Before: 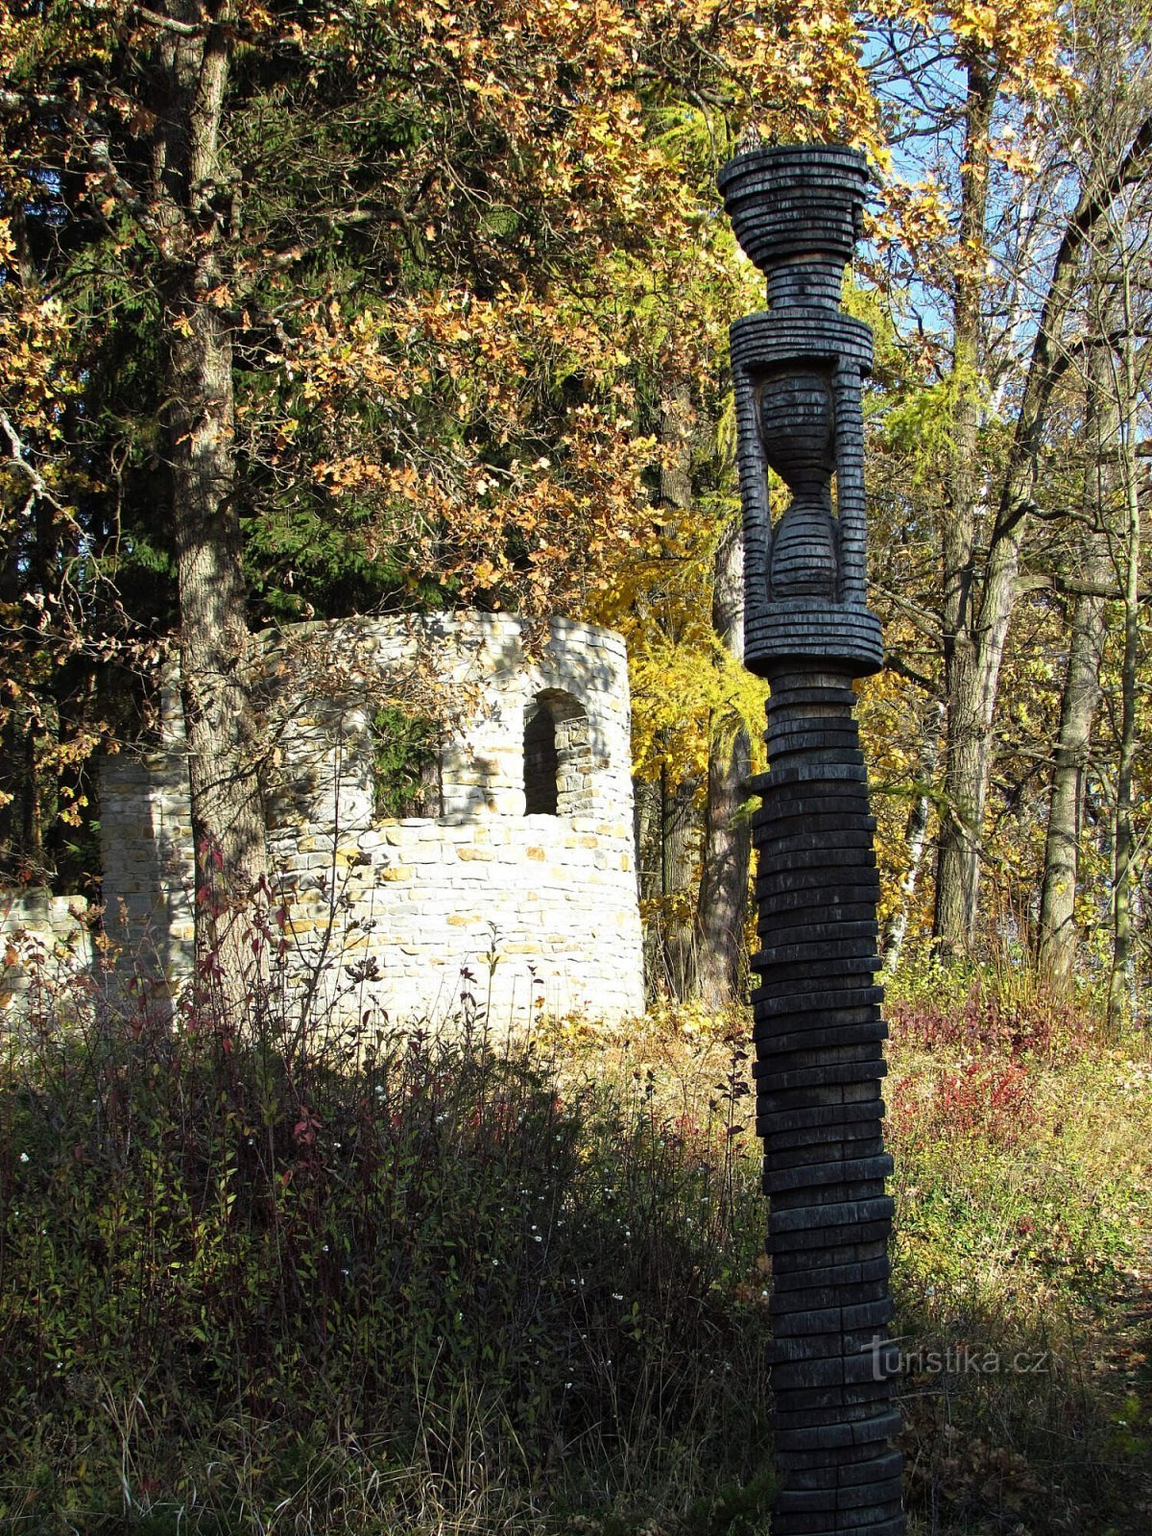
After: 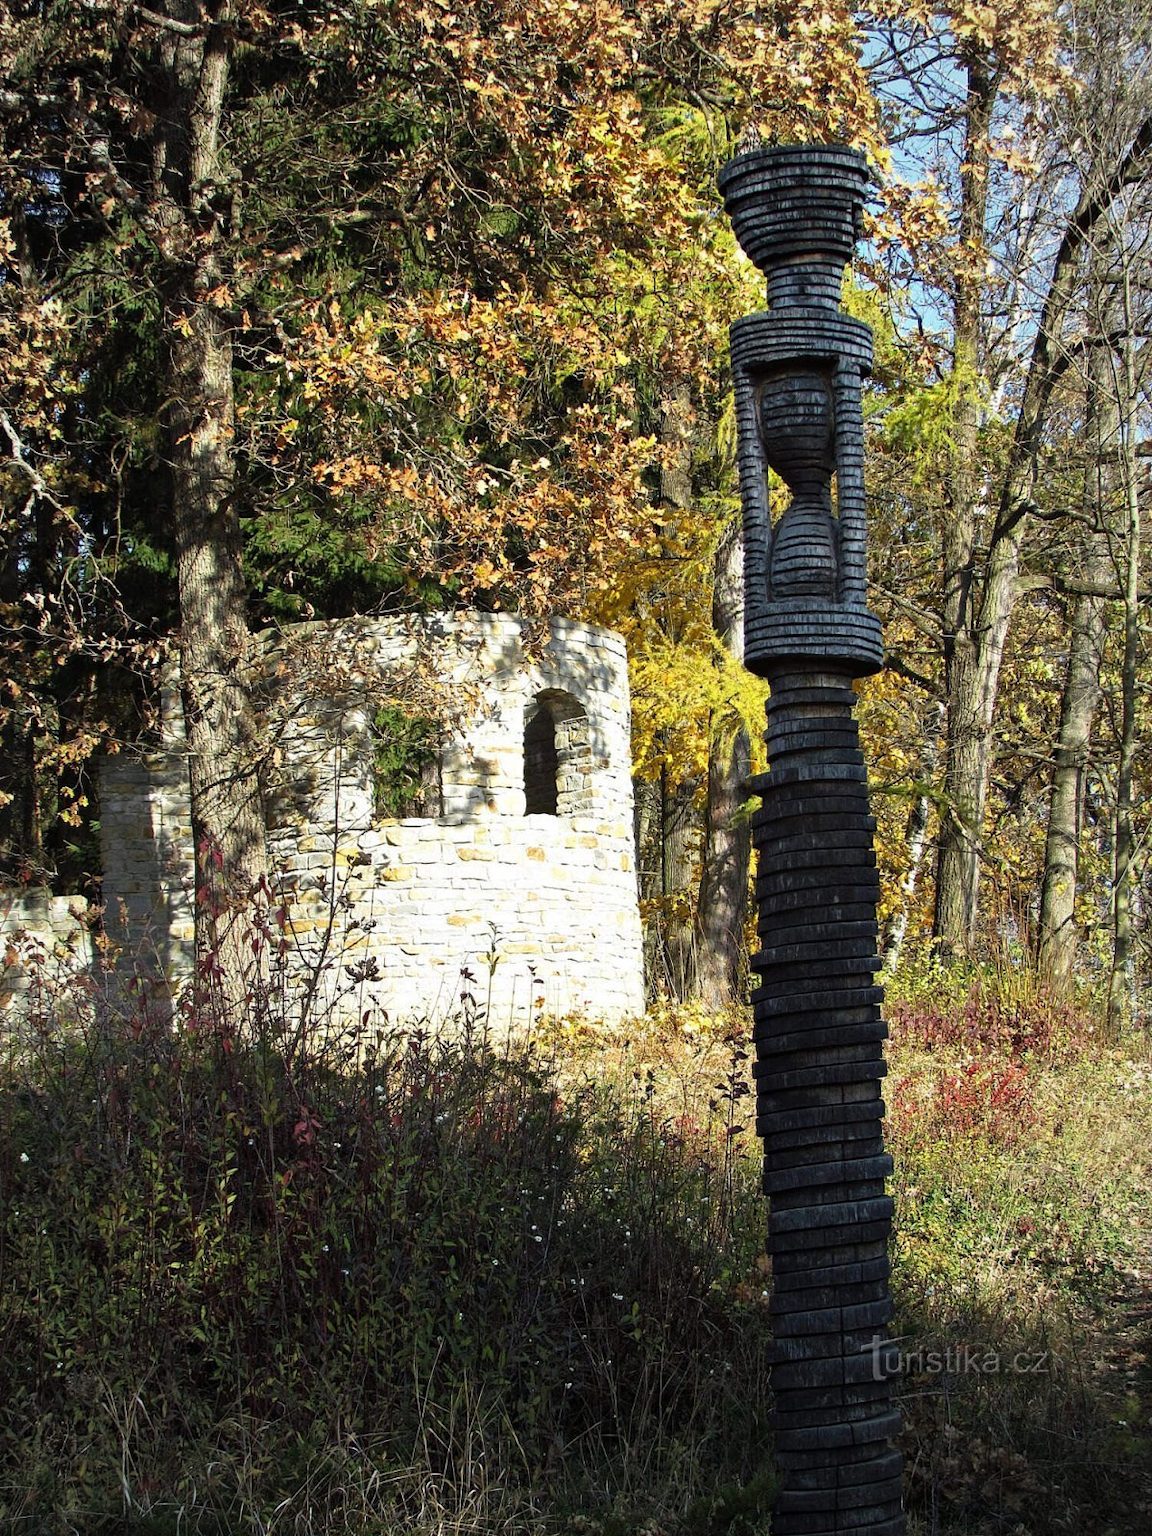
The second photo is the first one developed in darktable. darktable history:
vignetting: fall-off radius 68.91%, brightness -0.167, automatic ratio true, unbound false
